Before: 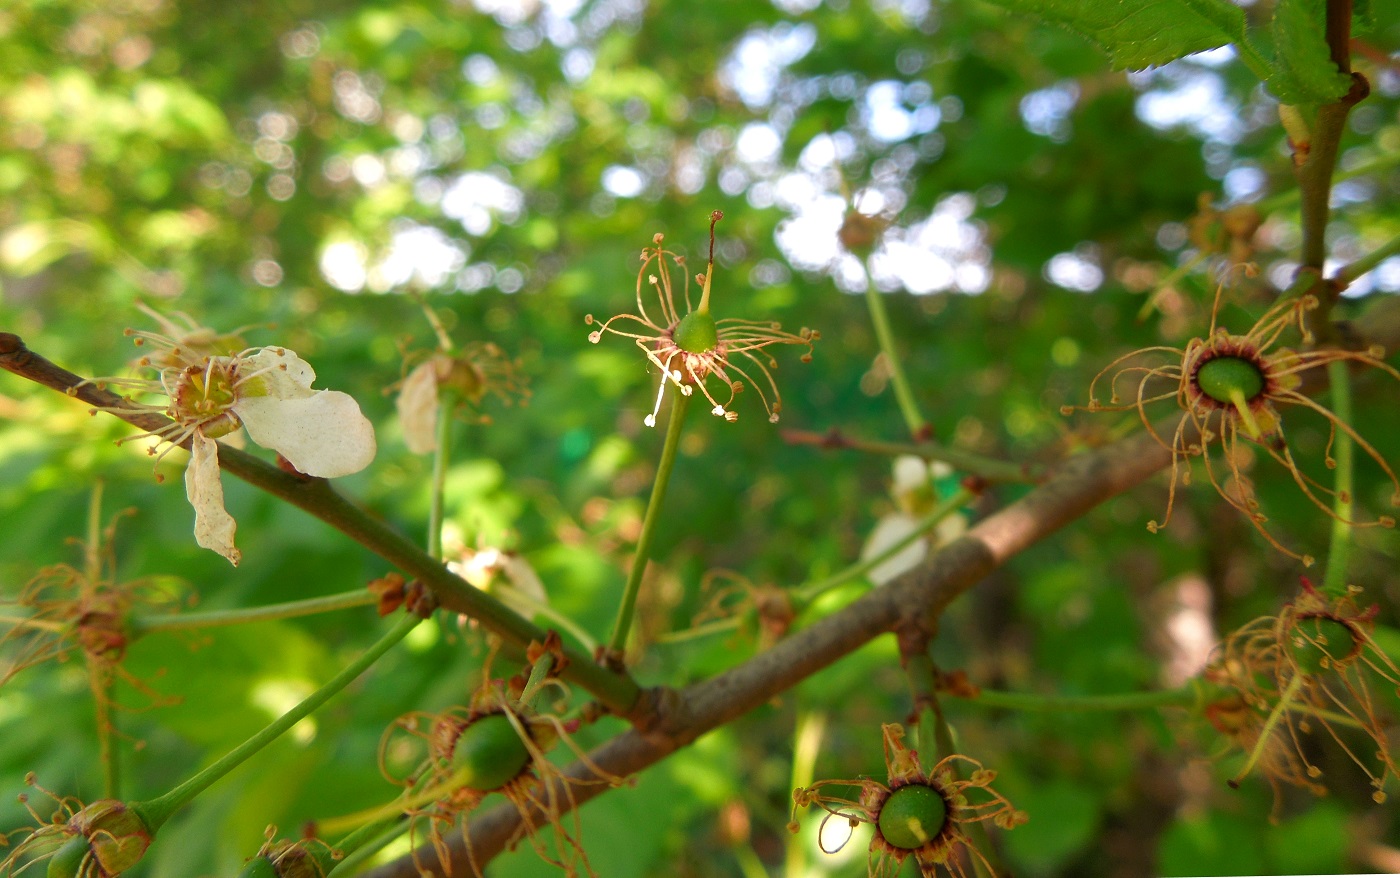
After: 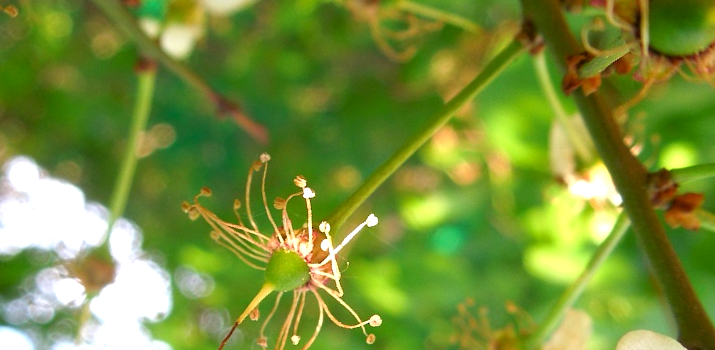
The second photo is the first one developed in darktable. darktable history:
exposure: black level correction 0.001, exposure 0.499 EV, compensate highlight preservation false
crop and rotate: angle 148.38°, left 9.189%, top 15.678%, right 4.589%, bottom 16.905%
